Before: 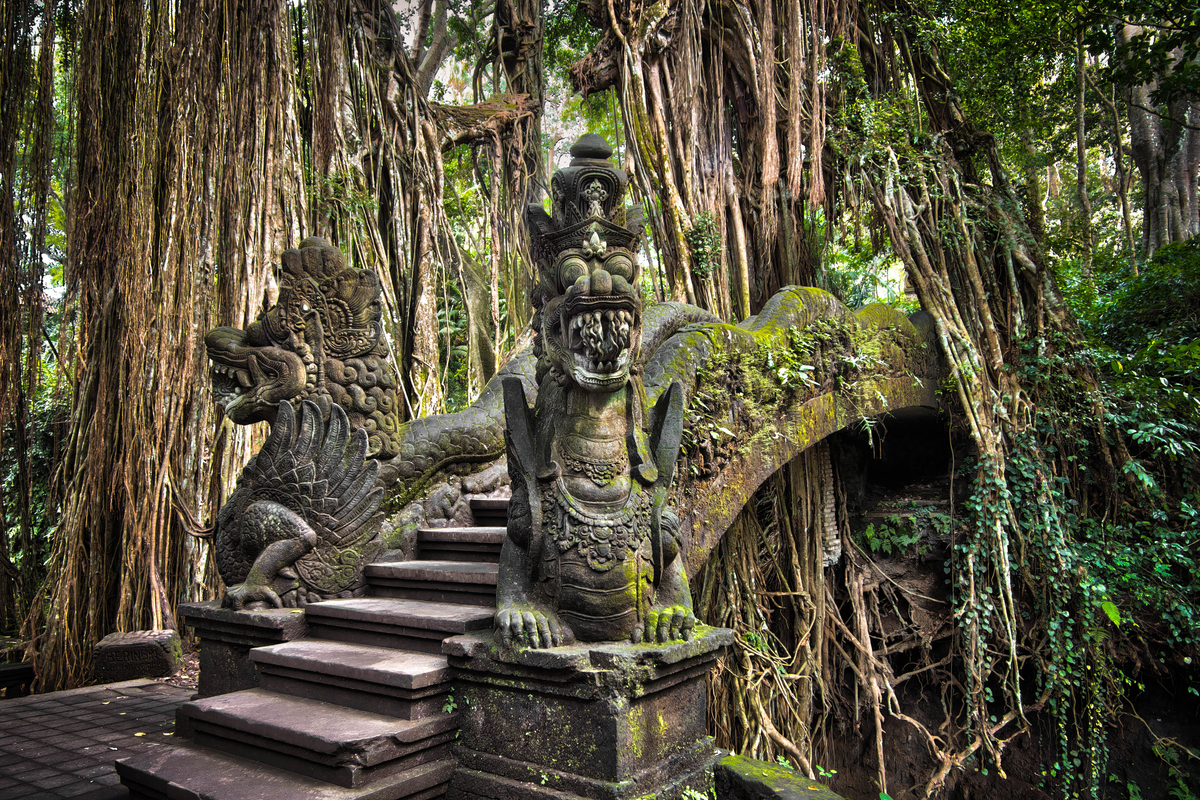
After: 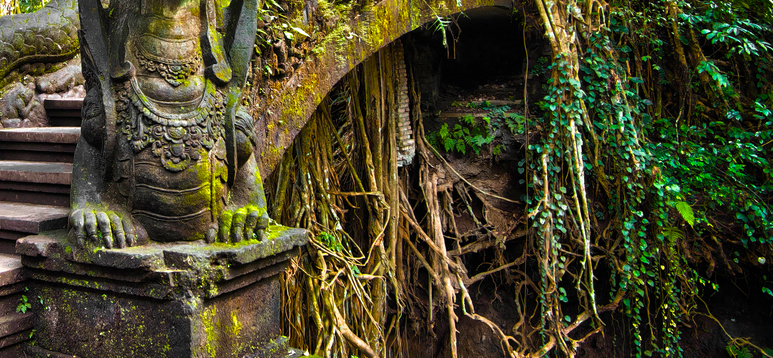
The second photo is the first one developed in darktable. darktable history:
crop and rotate: left 35.509%, top 50.238%, bottom 4.934%
color balance rgb: perceptual saturation grading › global saturation 20%, perceptual saturation grading › highlights -25%, perceptual saturation grading › shadows 25%, global vibrance 50%
